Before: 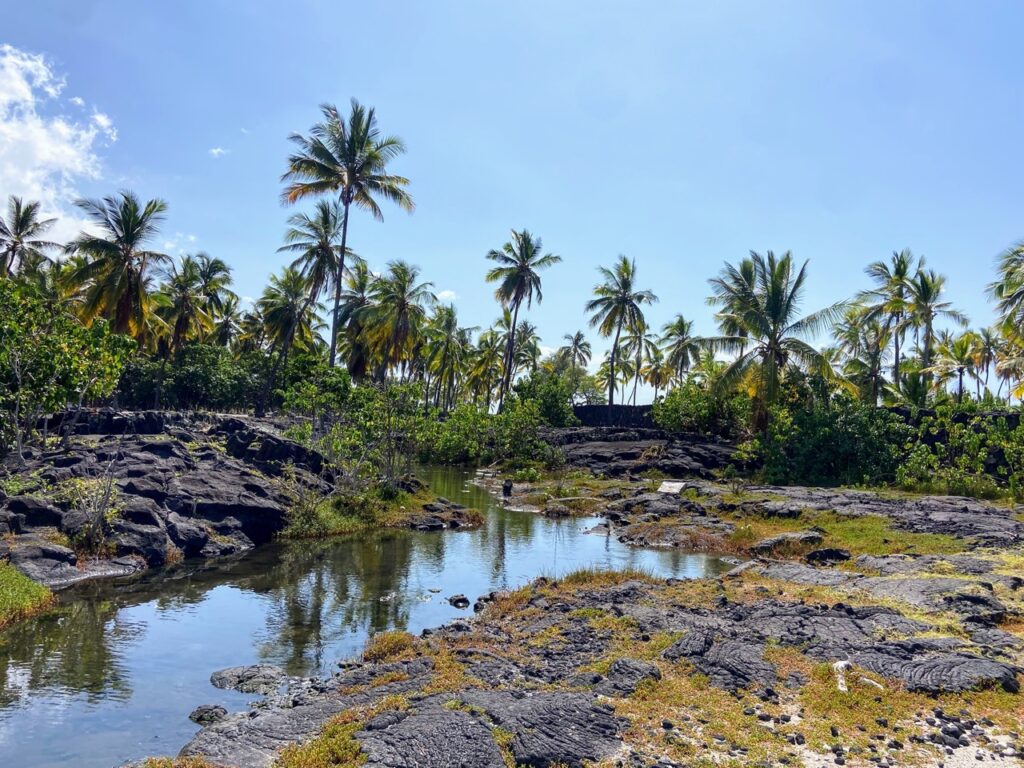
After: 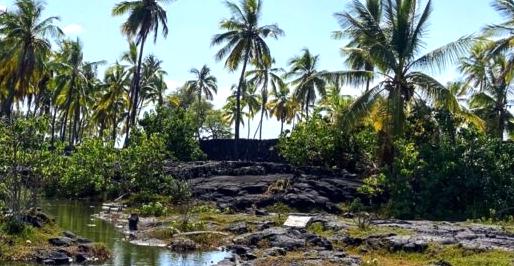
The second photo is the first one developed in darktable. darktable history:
crop: left 36.607%, top 34.735%, right 13.146%, bottom 30.611%
tone equalizer: -8 EV -0.417 EV, -7 EV -0.389 EV, -6 EV -0.333 EV, -5 EV -0.222 EV, -3 EV 0.222 EV, -2 EV 0.333 EV, -1 EV 0.389 EV, +0 EV 0.417 EV, edges refinement/feathering 500, mask exposure compensation -1.57 EV, preserve details no
